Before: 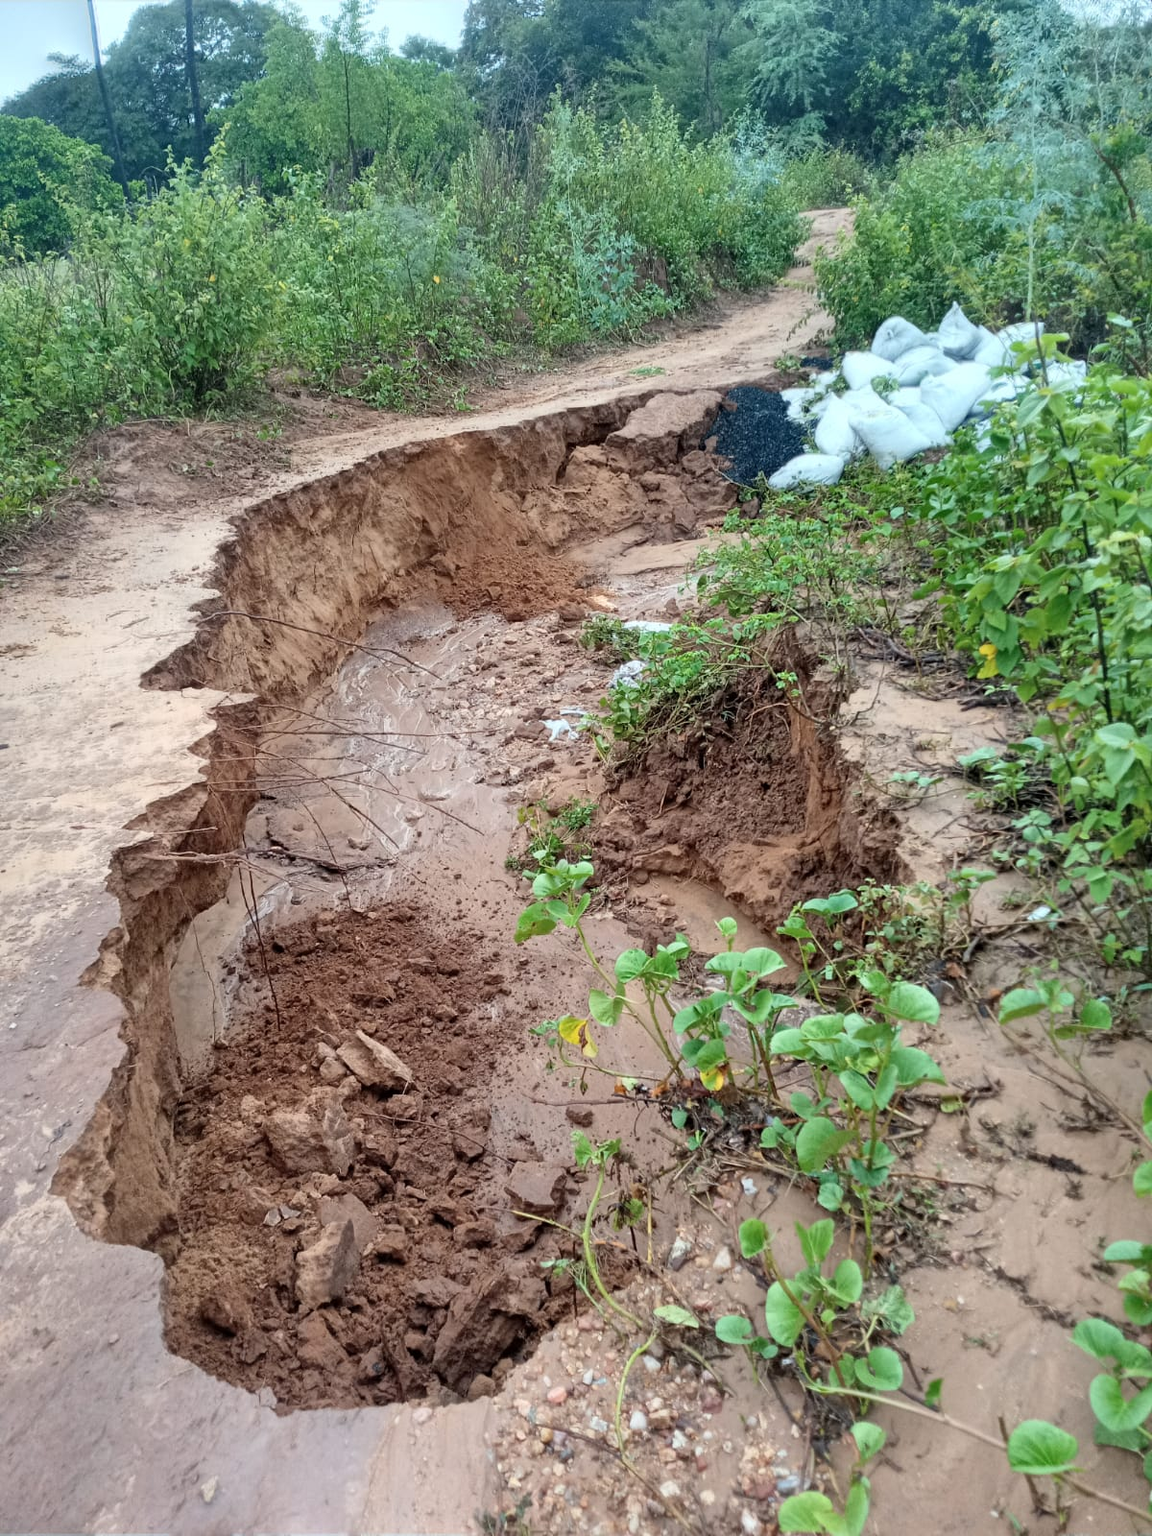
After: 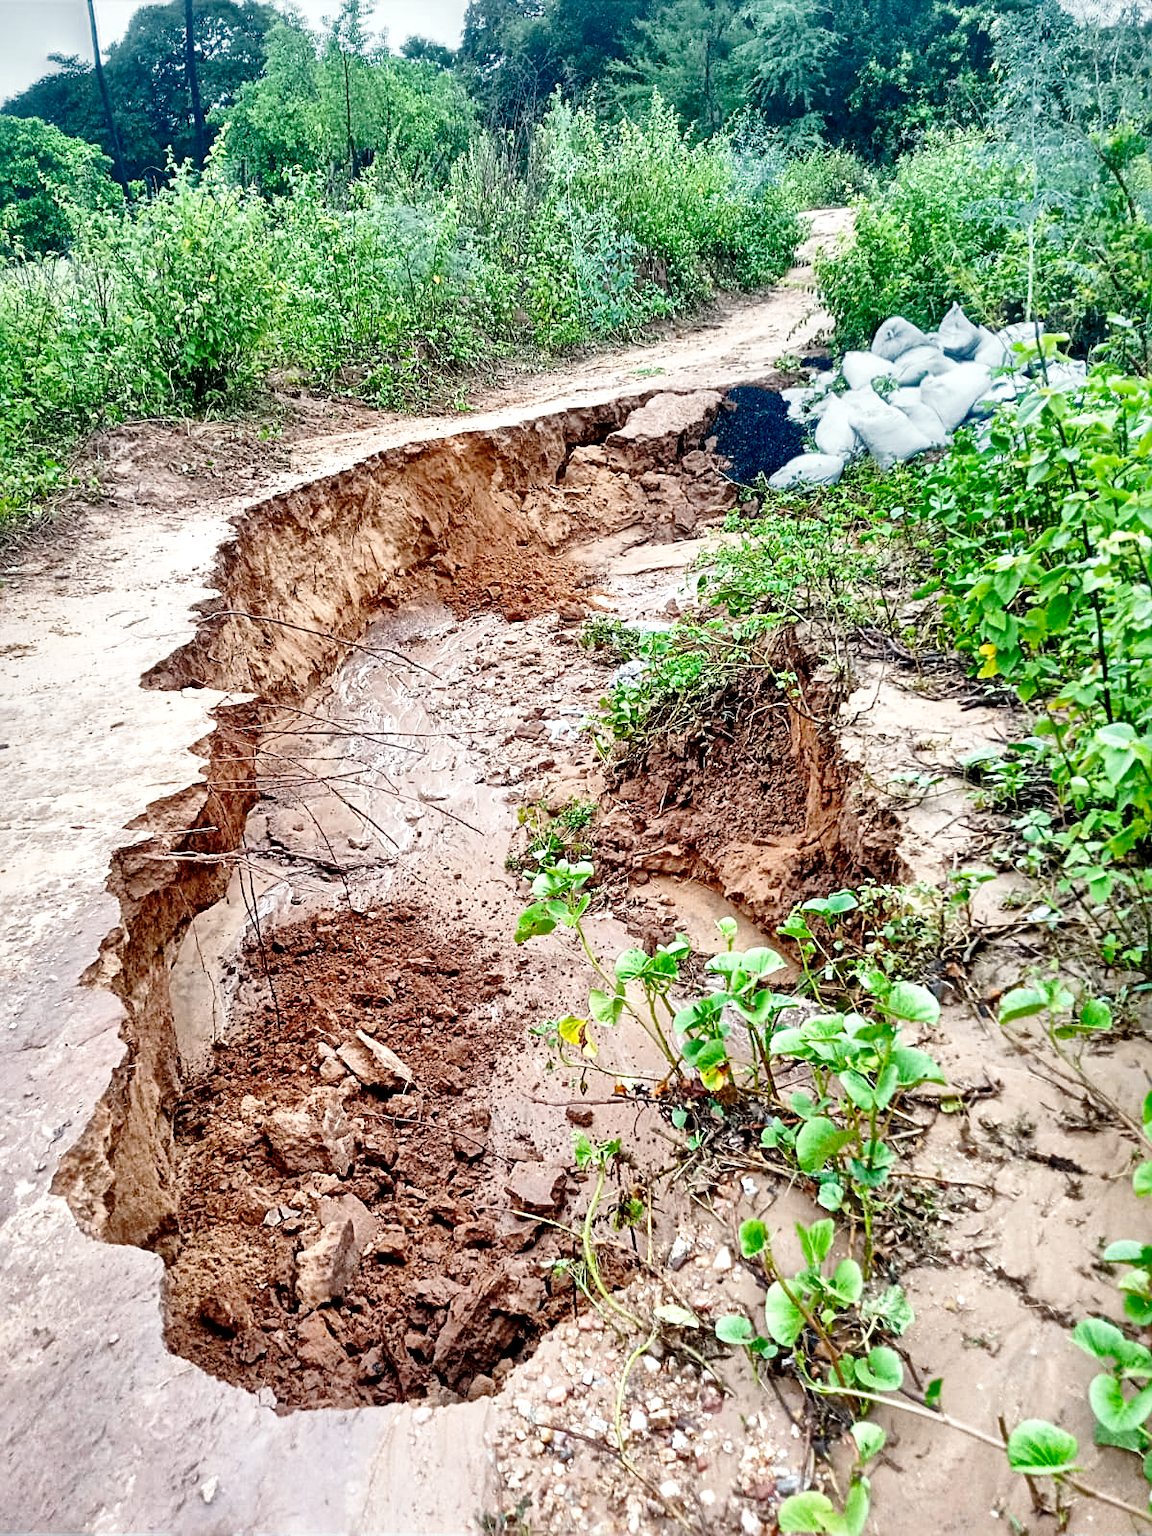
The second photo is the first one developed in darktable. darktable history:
sharpen: on, module defaults
base curve: curves: ch0 [(0, 0) (0.028, 0.03) (0.121, 0.232) (0.46, 0.748) (0.859, 0.968) (1, 1)], preserve colors none
shadows and highlights: shadows 29.61, highlights -30.47, low approximation 0.01, soften with gaussian
exposure: black level correction 0.01, exposure 0.011 EV, compensate highlight preservation false
local contrast: mode bilateral grid, contrast 20, coarseness 50, detail 171%, midtone range 0.2
vibrance: vibrance 100%
color zones: curves: ch0 [(0, 0.497) (0.143, 0.5) (0.286, 0.5) (0.429, 0.483) (0.571, 0.116) (0.714, -0.006) (0.857, 0.28) (1, 0.497)]
